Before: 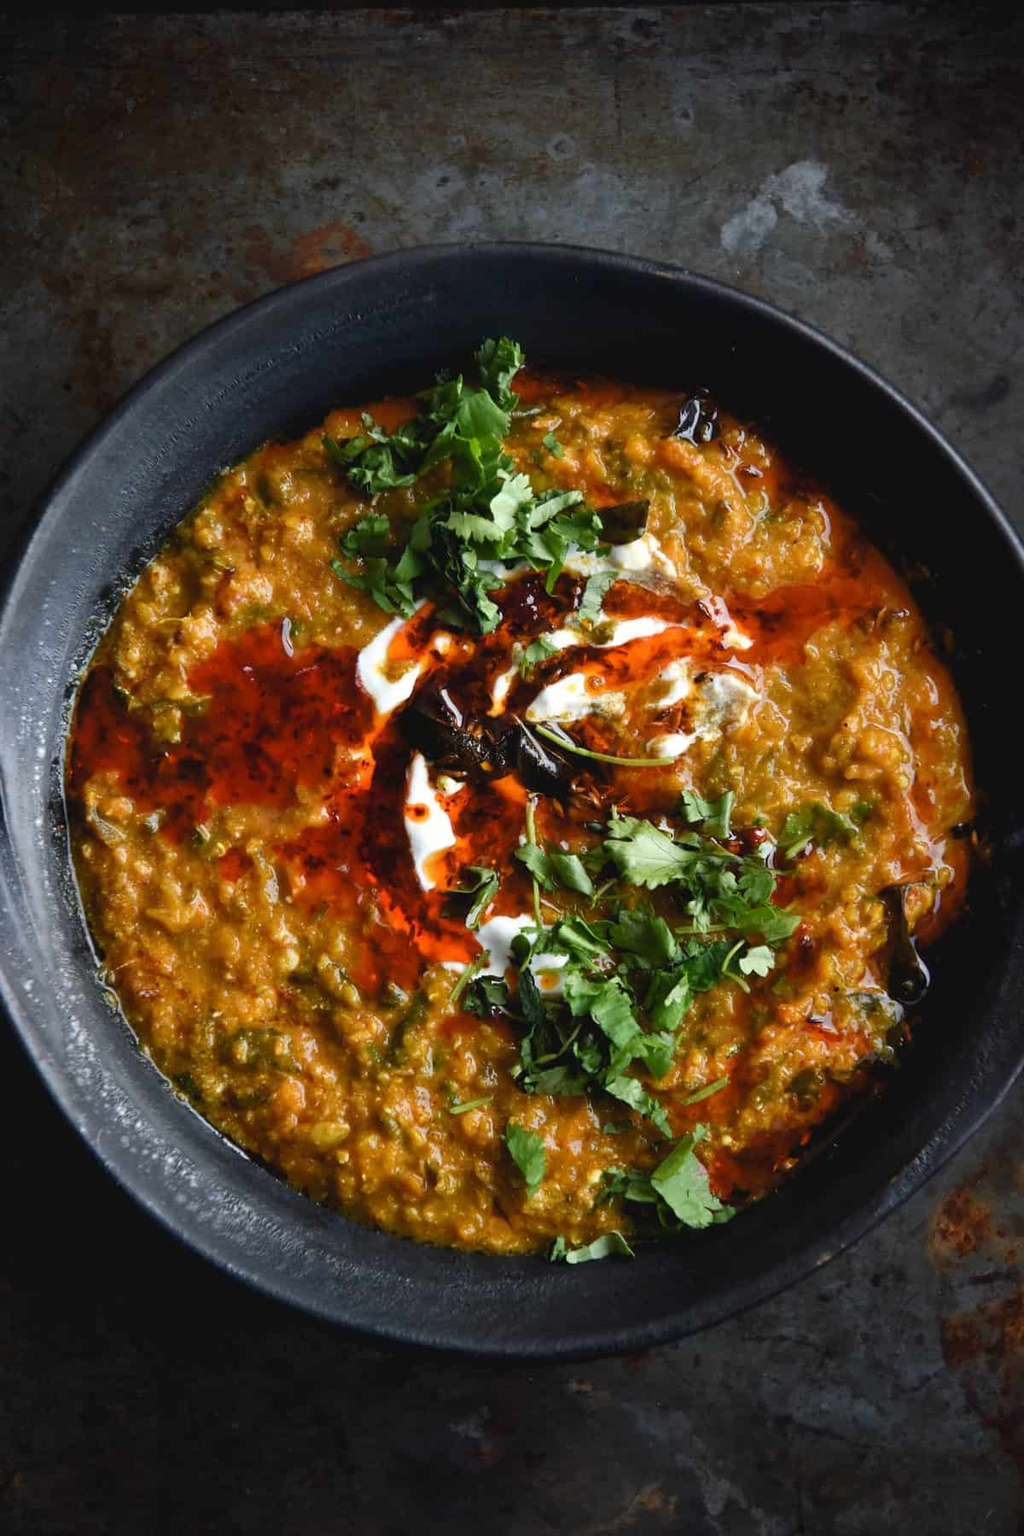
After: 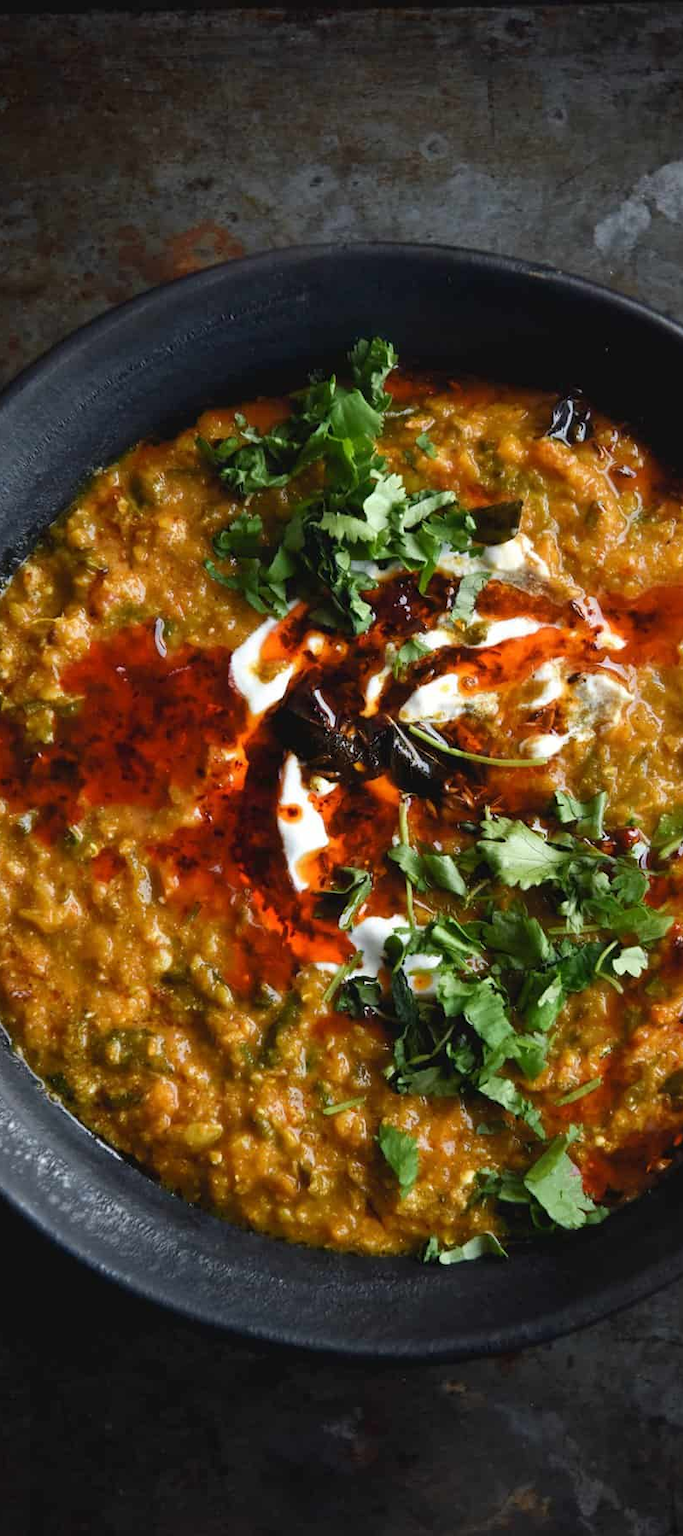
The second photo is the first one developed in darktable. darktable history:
crop and rotate: left 12.444%, right 20.815%
